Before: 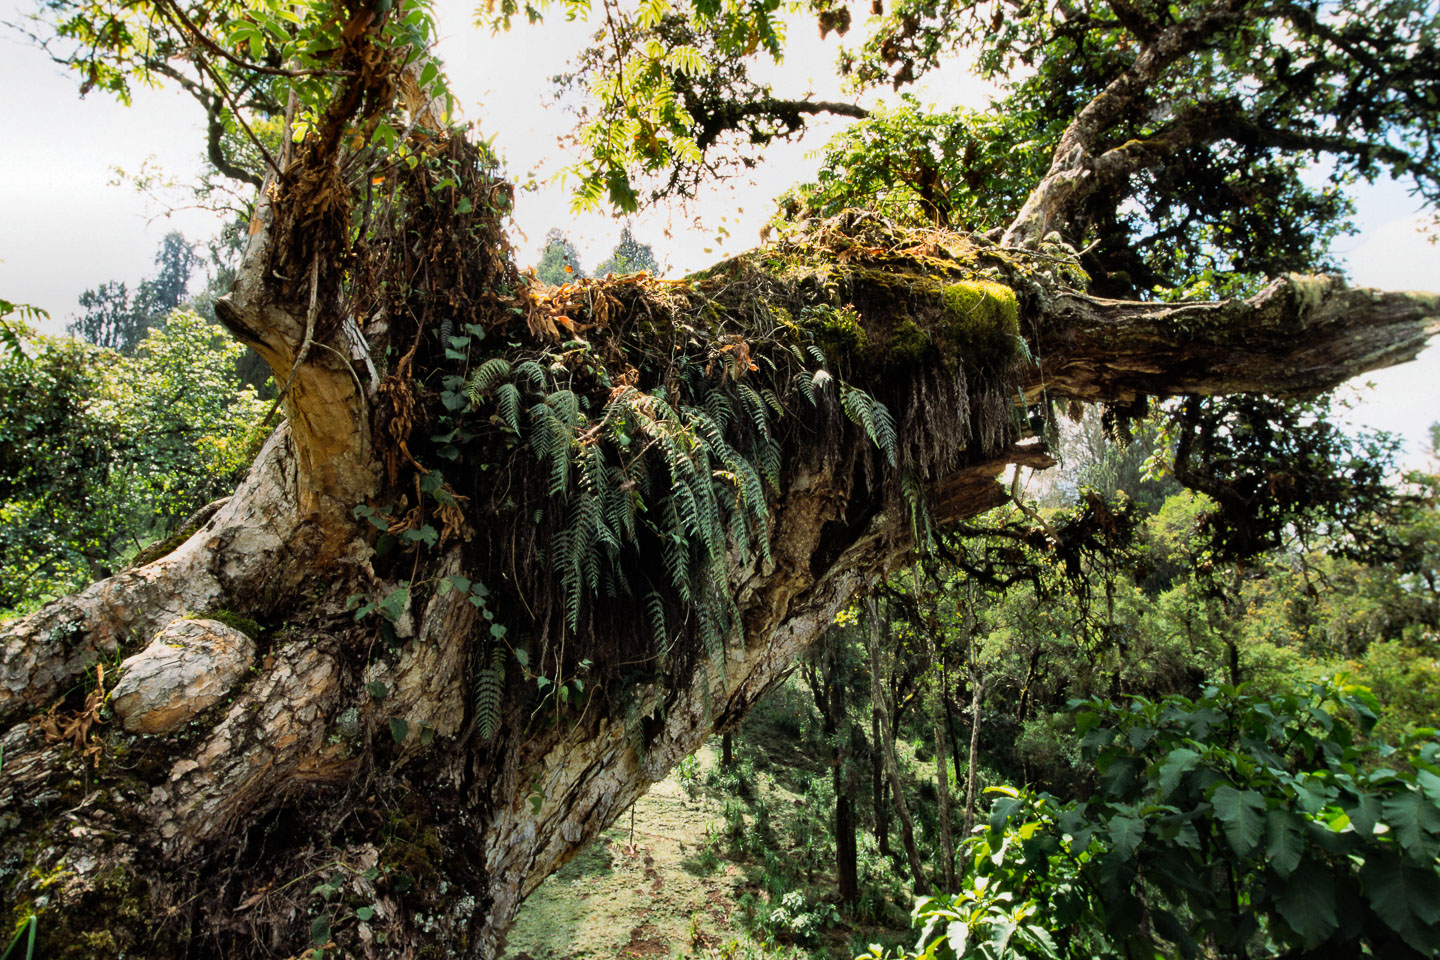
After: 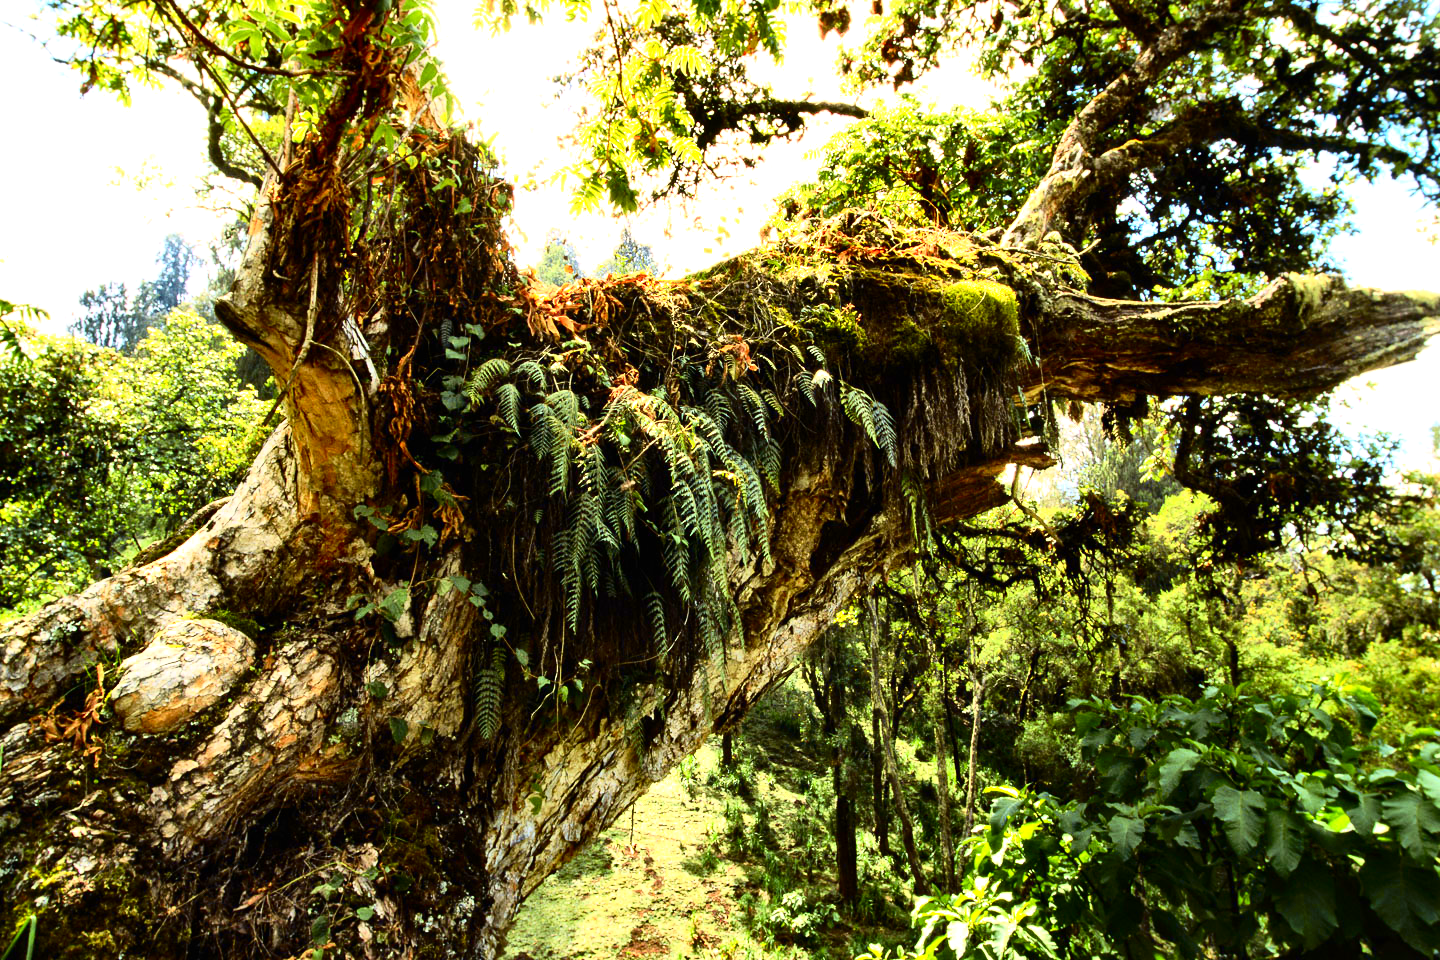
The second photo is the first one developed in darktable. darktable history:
exposure: black level correction 0, exposure 0.7 EV, compensate exposure bias true, compensate highlight preservation false
tone curve: curves: ch0 [(0, 0) (0.074, 0.04) (0.157, 0.1) (0.472, 0.515) (0.635, 0.731) (0.768, 0.878) (0.899, 0.969) (1, 1)]; ch1 [(0, 0) (0.08, 0.08) (0.3, 0.3) (0.5, 0.5) (0.539, 0.558) (0.586, 0.658) (0.69, 0.787) (0.92, 0.92) (1, 1)]; ch2 [(0, 0) (0.08, 0.08) (0.3, 0.3) (0.5, 0.5) (0.543, 0.597) (0.597, 0.679) (0.92, 0.92) (1, 1)], color space Lab, independent channels, preserve colors none
